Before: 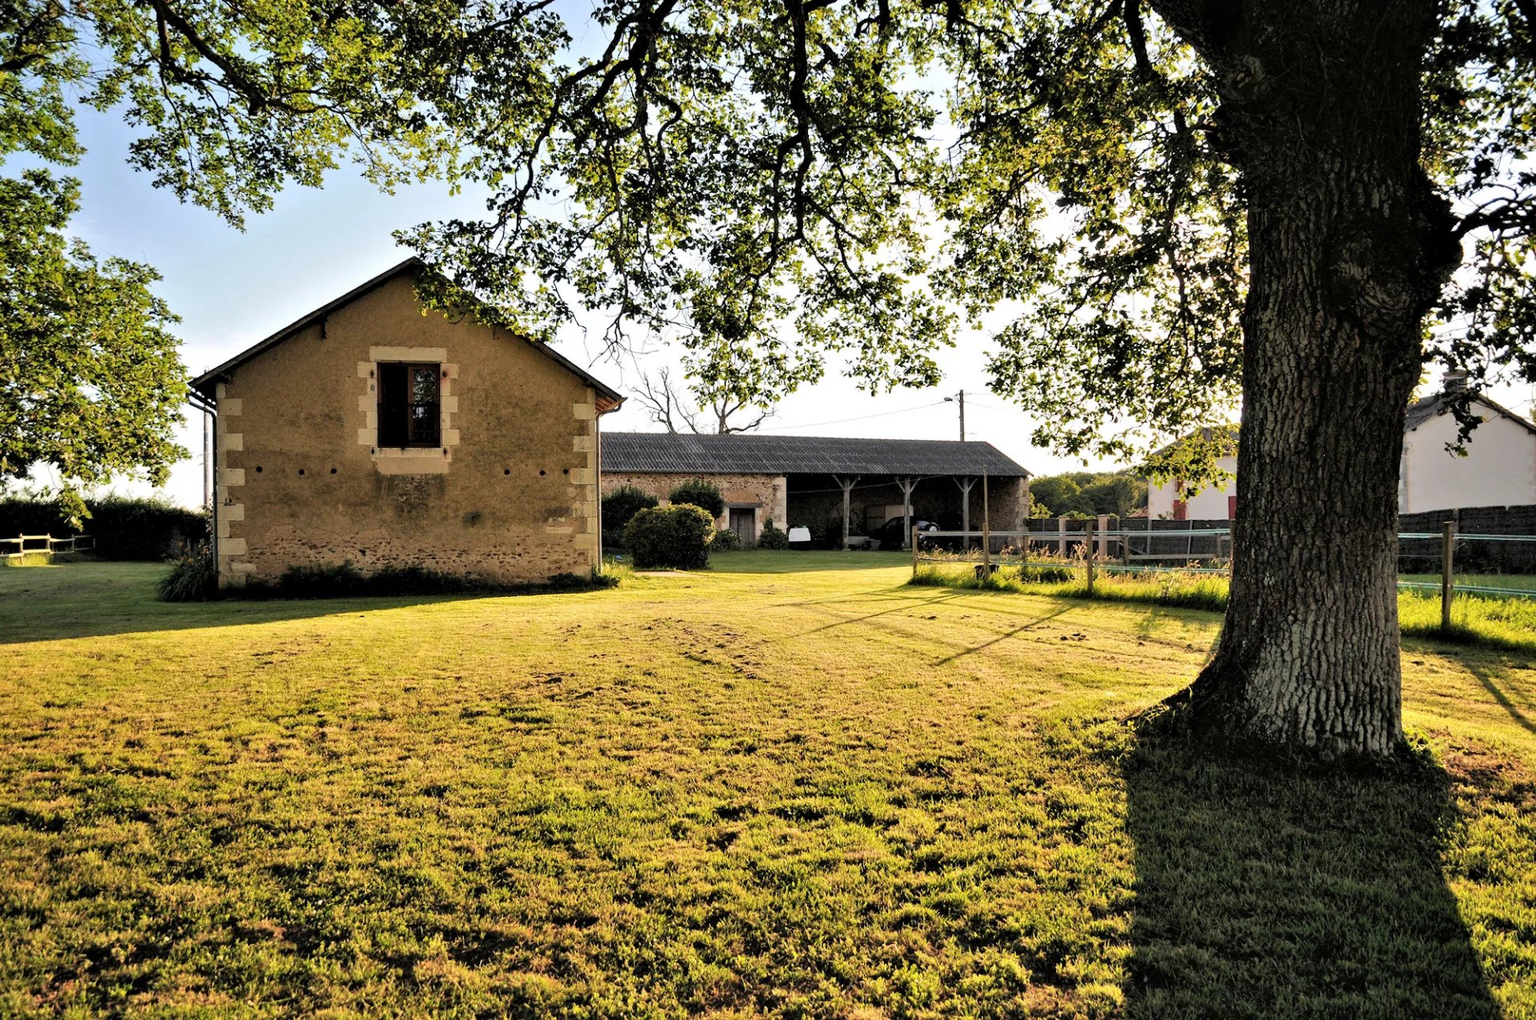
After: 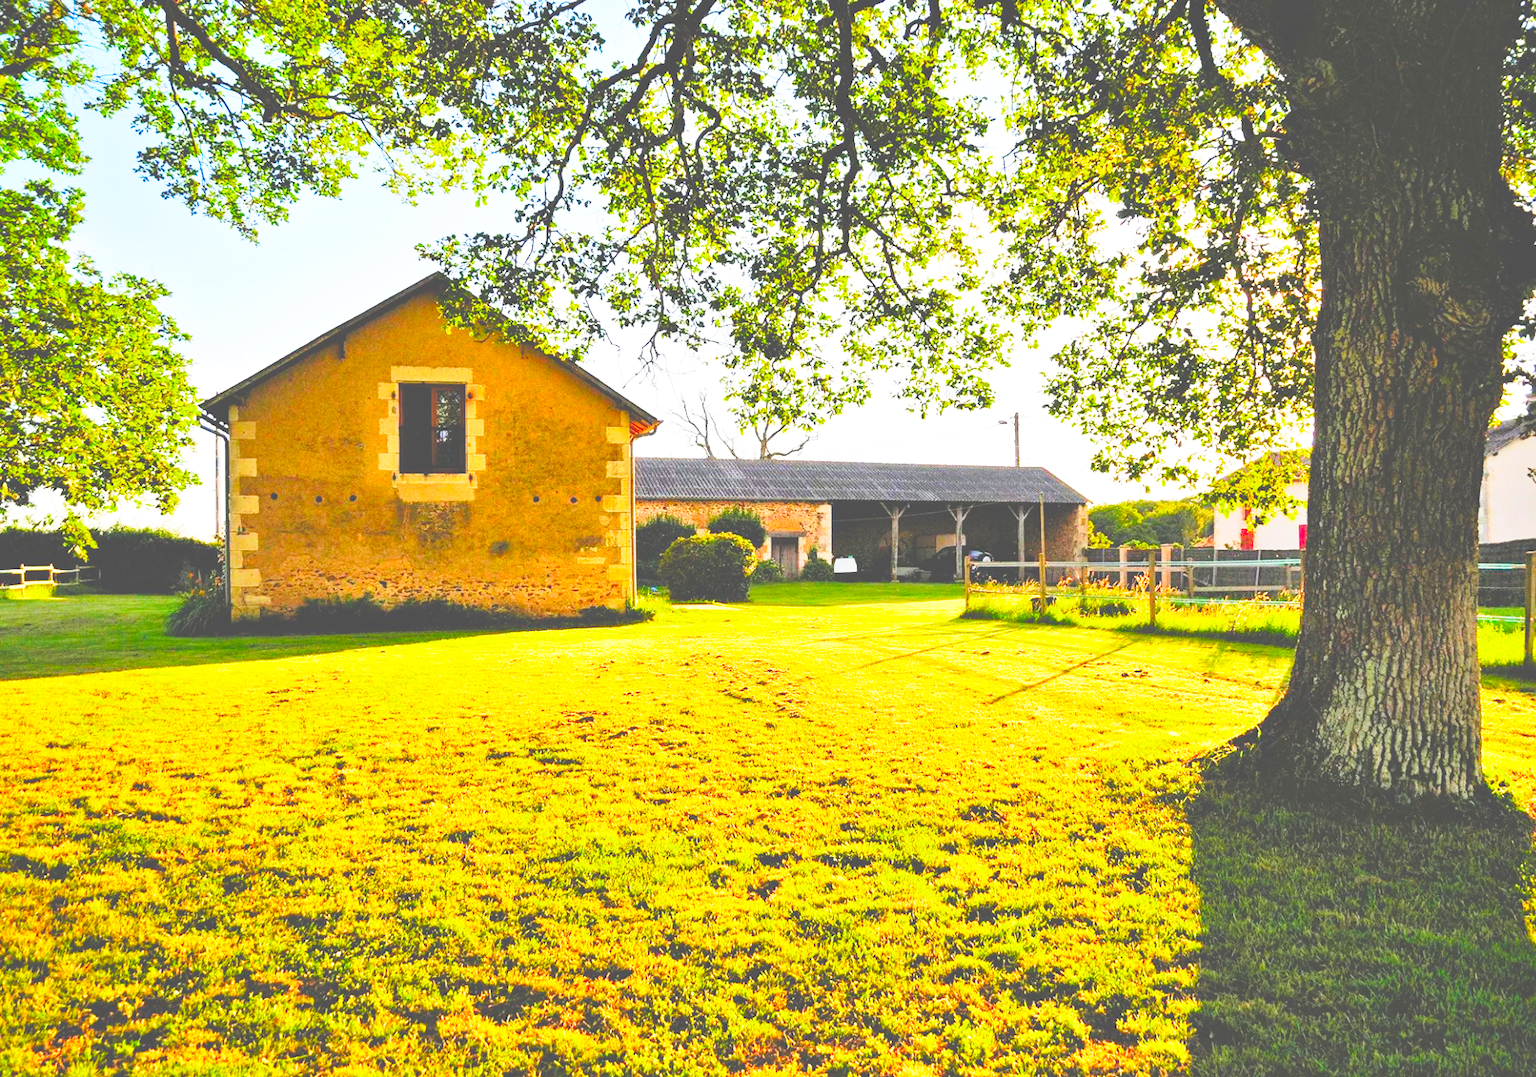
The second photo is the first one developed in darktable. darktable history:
color correction: highlights b* 0.016, saturation 2.99
exposure: black level correction -0.041, exposure 0.063 EV, compensate highlight preservation false
crop and rotate: right 5.365%
base curve: curves: ch0 [(0, 0) (0.018, 0.026) (0.143, 0.37) (0.33, 0.731) (0.458, 0.853) (0.735, 0.965) (0.905, 0.986) (1, 1)], preserve colors none
